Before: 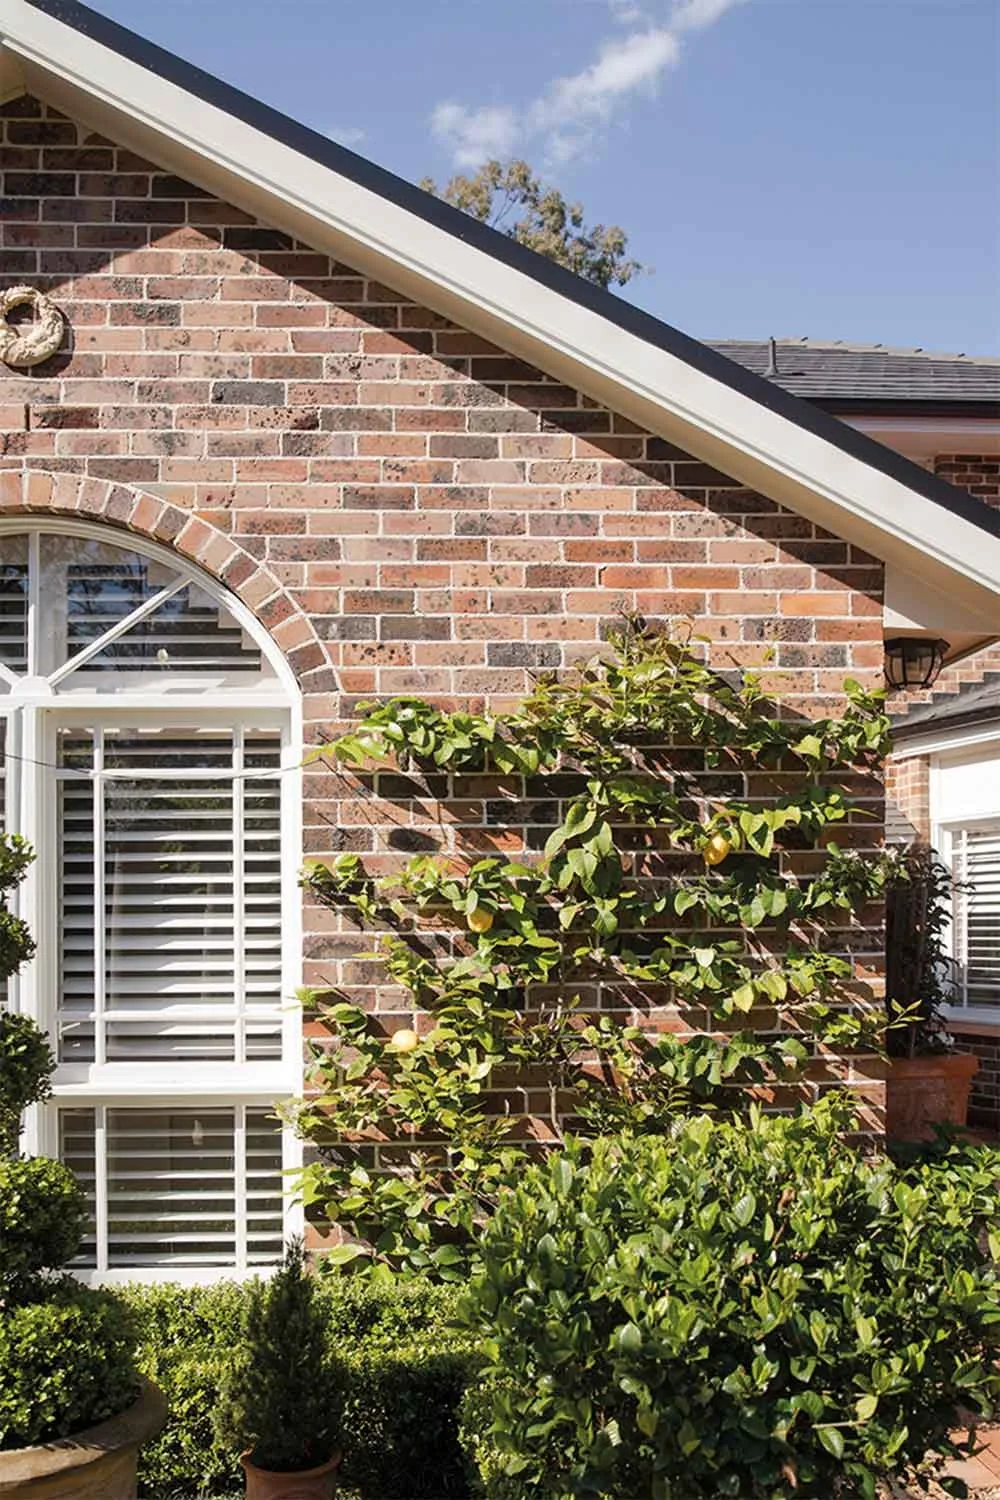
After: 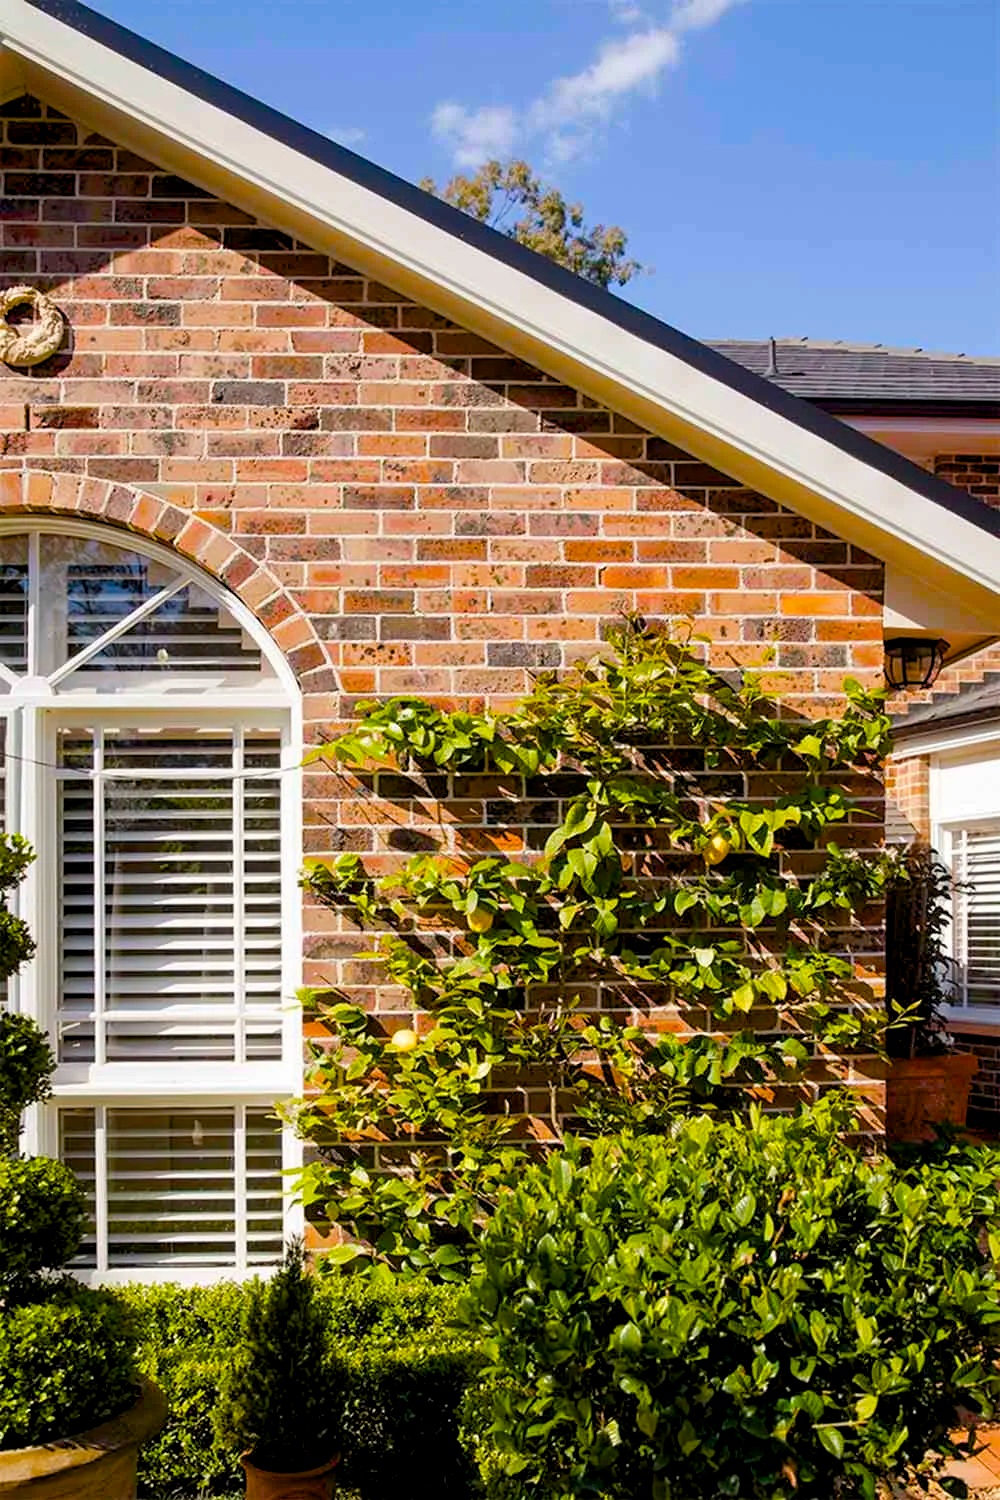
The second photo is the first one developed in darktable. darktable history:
color balance rgb: global offset › luminance -0.849%, shadows fall-off 299.085%, white fulcrum 1.99 EV, highlights fall-off 298.431%, linear chroma grading › global chroma 9.268%, perceptual saturation grading › global saturation 24.715%, perceptual saturation grading › highlights -50.93%, perceptual saturation grading › mid-tones 19.525%, perceptual saturation grading › shadows 61.431%, mask middle-gray fulcrum 99.388%, contrast gray fulcrum 38.318%
